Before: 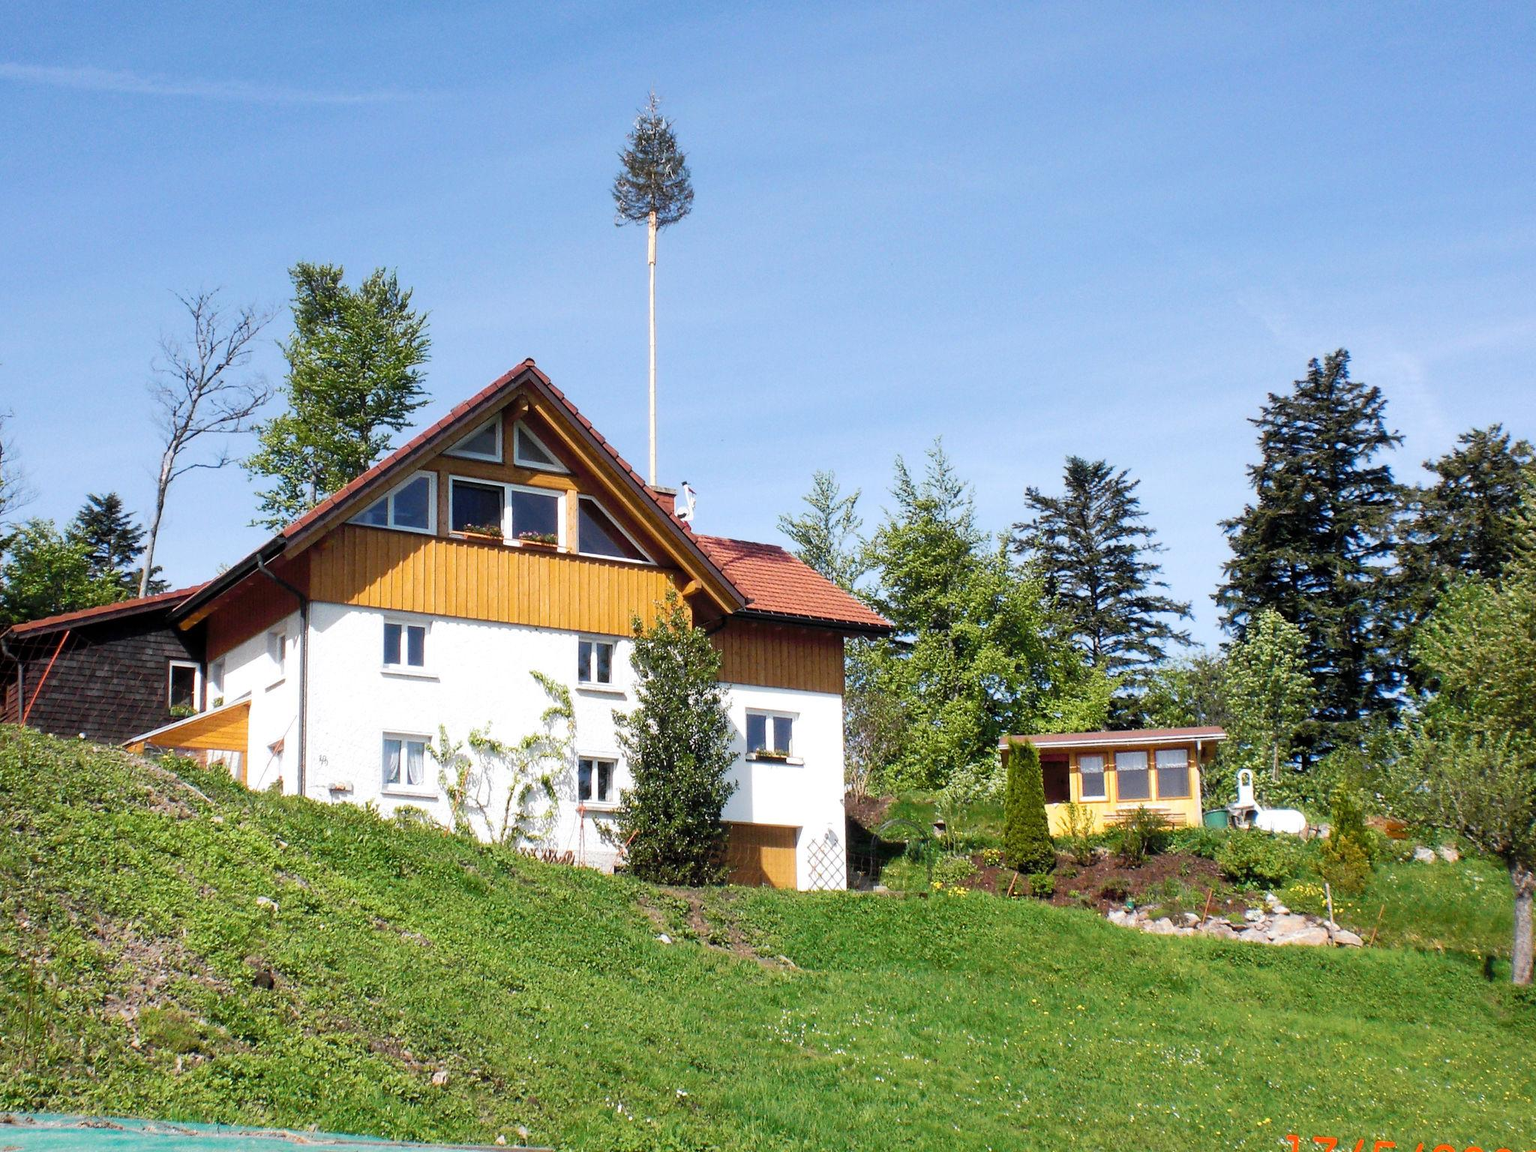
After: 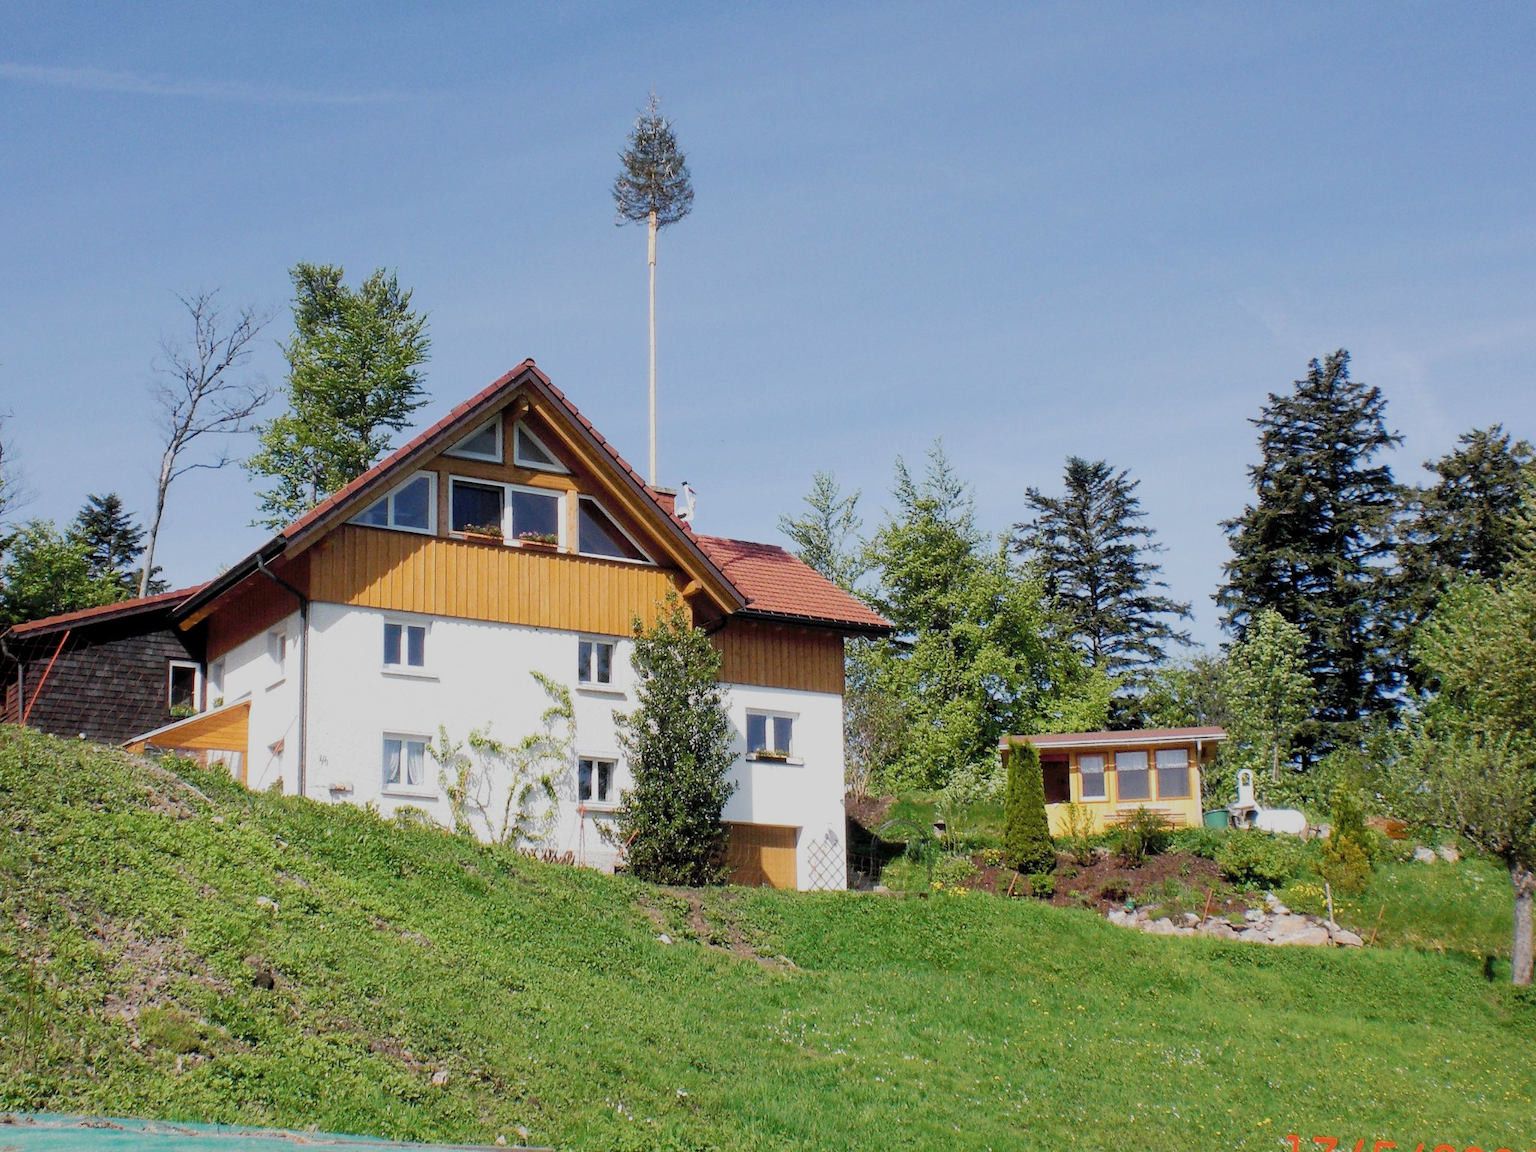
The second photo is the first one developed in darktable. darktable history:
filmic rgb: middle gray luminance 18.23%, black relative exposure -10.52 EV, white relative exposure 3.41 EV, threshold 3.06 EV, target black luminance 0%, hardness 6.01, latitude 98.34%, contrast 0.839, shadows ↔ highlights balance 0.359%, iterations of high-quality reconstruction 0, enable highlight reconstruction true
